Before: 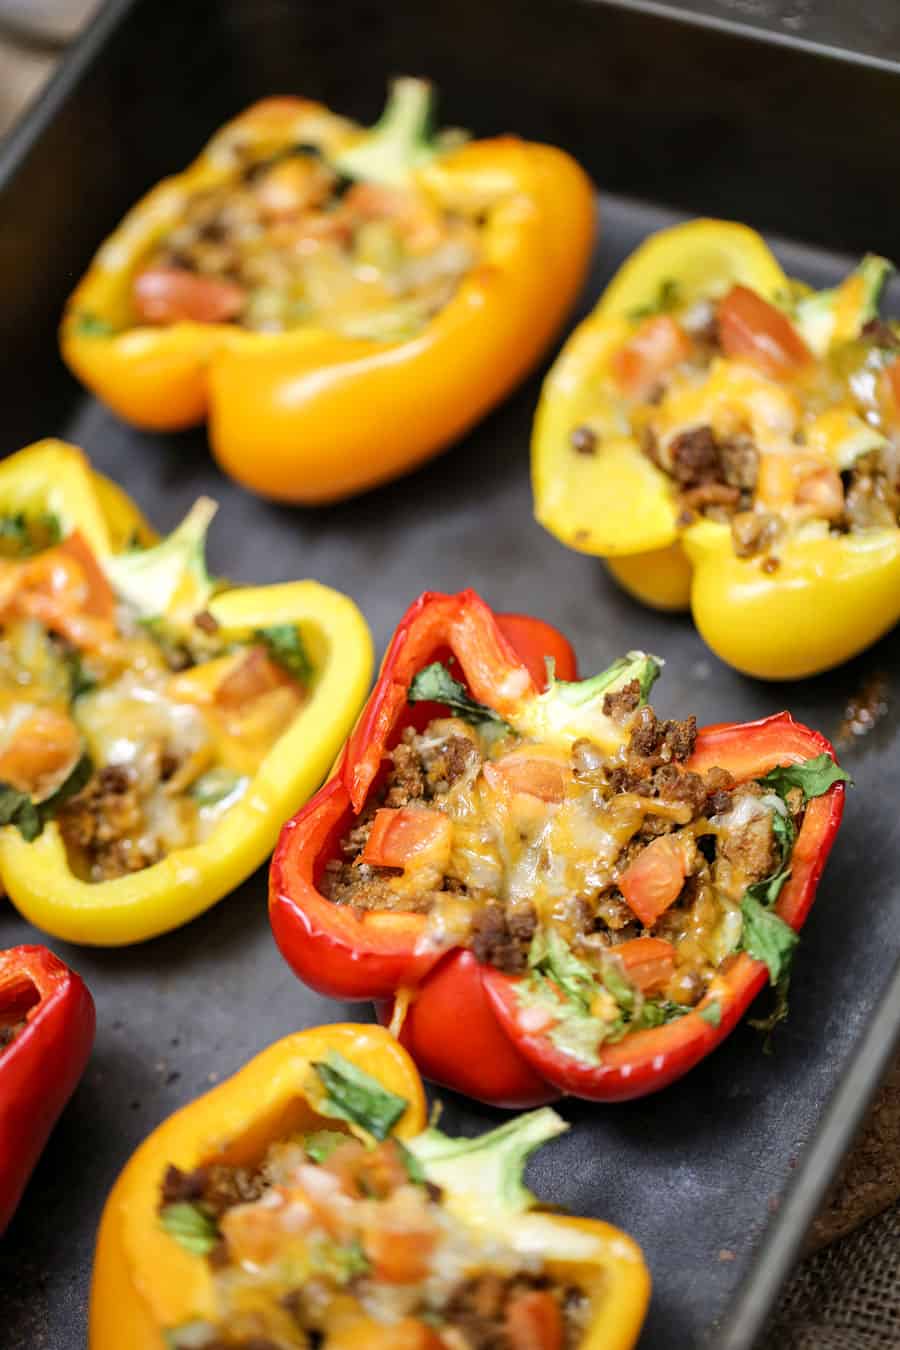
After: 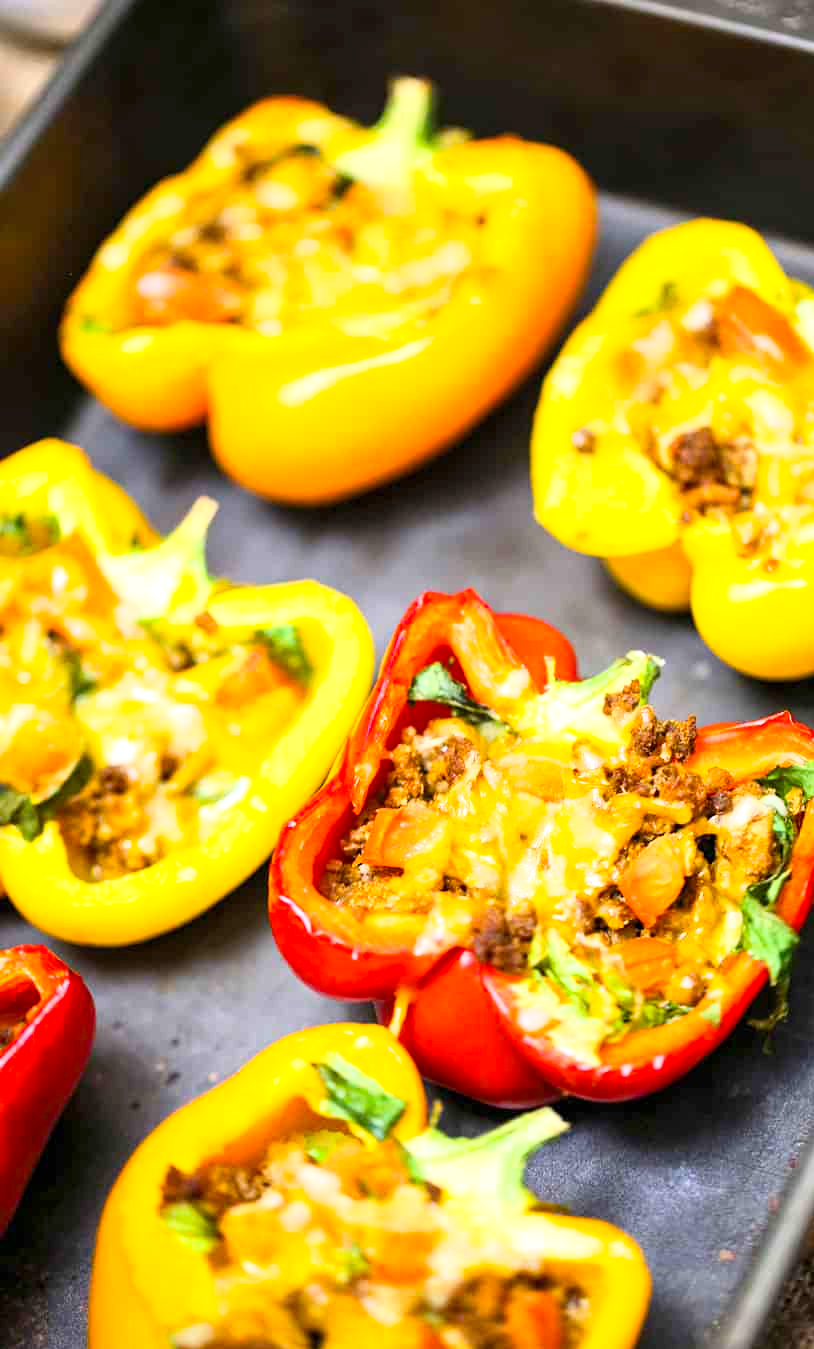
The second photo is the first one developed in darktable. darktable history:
color balance rgb: perceptual saturation grading › global saturation 29.785%, perceptual brilliance grading › global brilliance 10.285%, perceptual brilliance grading › shadows 15.668%
crop: right 9.49%, bottom 0.049%
base curve: curves: ch0 [(0, 0) (0.557, 0.834) (1, 1)]
